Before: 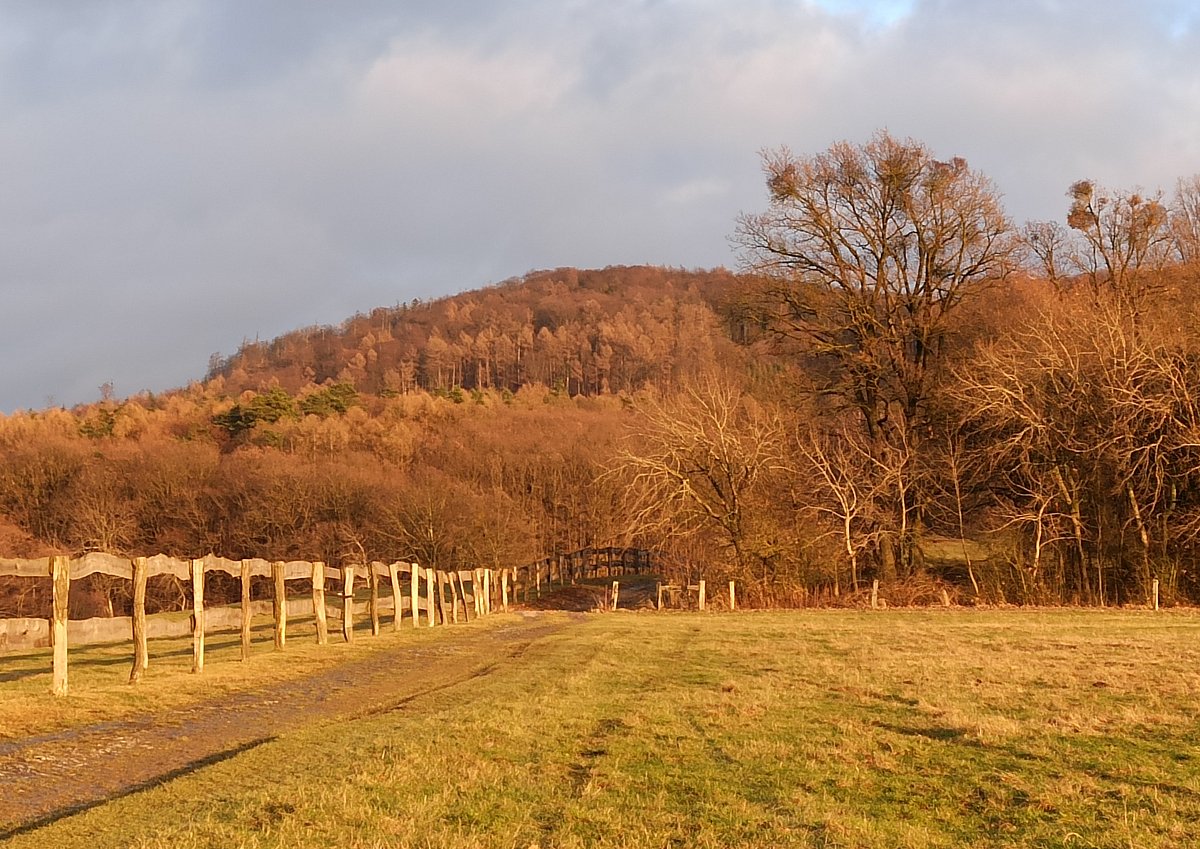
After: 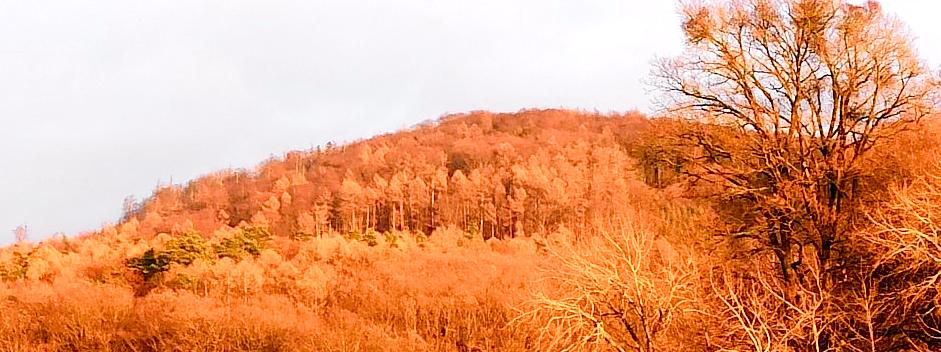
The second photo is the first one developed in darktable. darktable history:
color zones: curves: ch0 [(0.25, 0.5) (0.347, 0.092) (0.75, 0.5)]; ch1 [(0.25, 0.5) (0.33, 0.51) (0.75, 0.5)]
color balance rgb: highlights gain › chroma 0.169%, highlights gain › hue 330.21°, linear chroma grading › mid-tones 7.27%, perceptual saturation grading › global saturation 20%, perceptual saturation grading › highlights -49.457%, perceptual saturation grading › shadows 24.284%, global vibrance 20%
crop: left 7.172%, top 18.549%, right 14.342%, bottom 39.916%
tone curve: curves: ch0 [(0, 0) (0.071, 0.047) (0.266, 0.26) (0.491, 0.552) (0.753, 0.818) (1, 0.983)]; ch1 [(0, 0) (0.346, 0.307) (0.408, 0.369) (0.463, 0.443) (0.482, 0.493) (0.502, 0.5) (0.517, 0.518) (0.546, 0.576) (0.588, 0.643) (0.651, 0.709) (1, 1)]; ch2 [(0, 0) (0.346, 0.34) (0.434, 0.46) (0.485, 0.494) (0.5, 0.494) (0.517, 0.503) (0.535, 0.545) (0.583, 0.634) (0.625, 0.686) (1, 1)], color space Lab, independent channels, preserve colors none
tone equalizer: -8 EV -1.05 EV, -7 EV -0.998 EV, -6 EV -0.849 EV, -5 EV -0.611 EV, -3 EV 0.578 EV, -2 EV 0.895 EV, -1 EV 1 EV, +0 EV 1.07 EV
